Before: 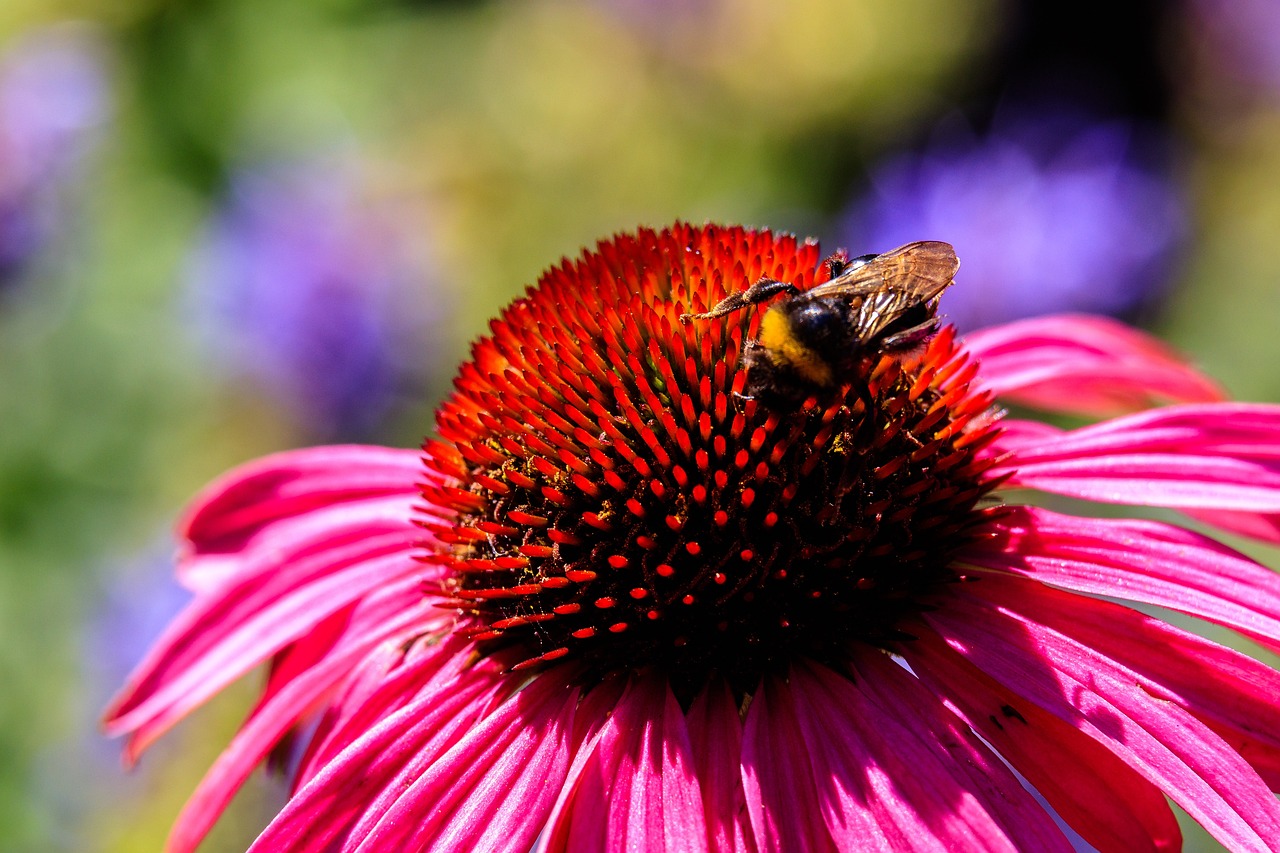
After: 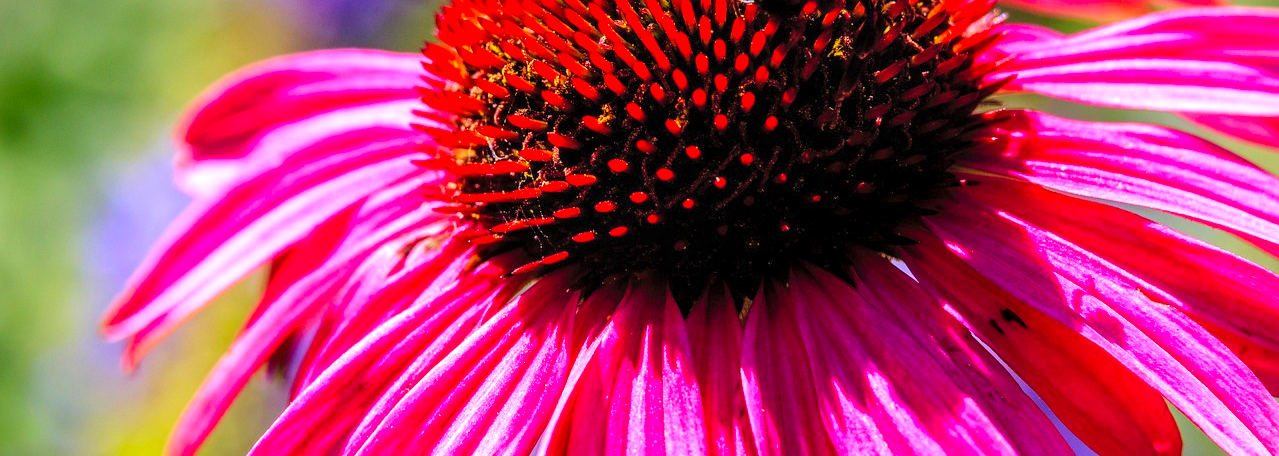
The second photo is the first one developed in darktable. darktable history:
contrast brightness saturation: contrast 0.067, brightness 0.178, saturation 0.411
vignetting: fall-off start 97.26%, width/height ratio 1.18, unbound false
crop and rotate: top 46.493%, right 0.042%
local contrast: on, module defaults
